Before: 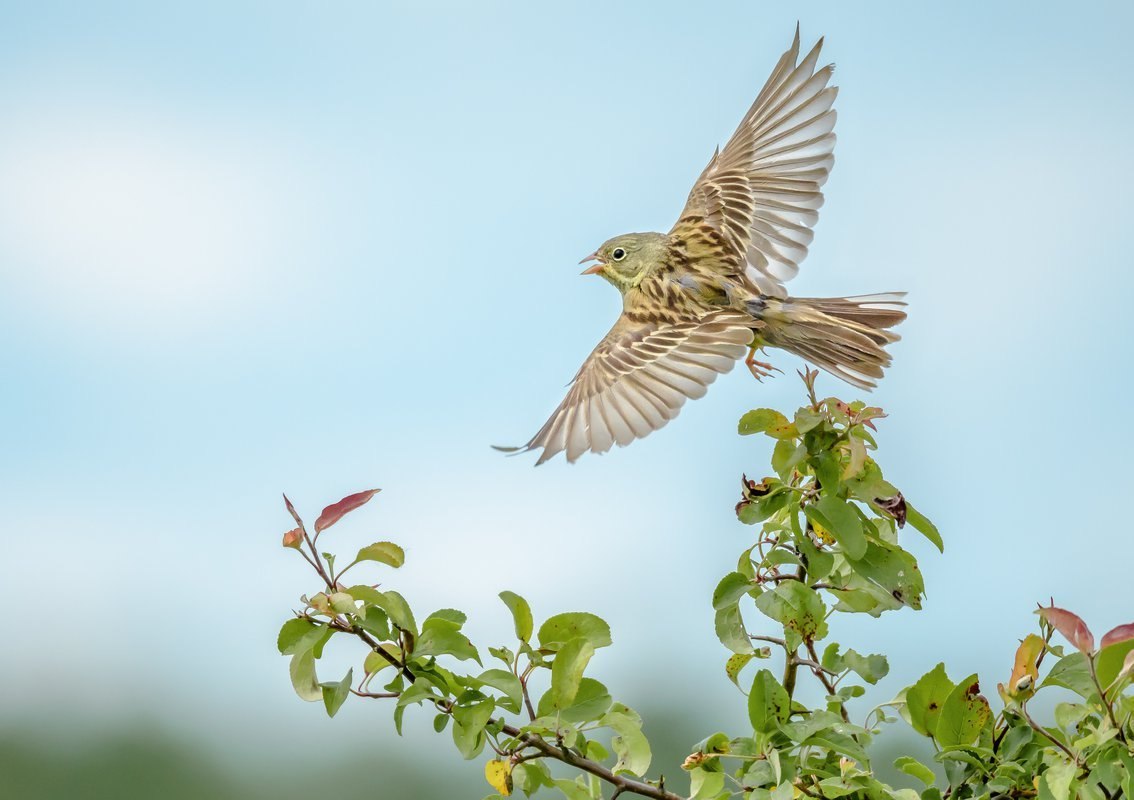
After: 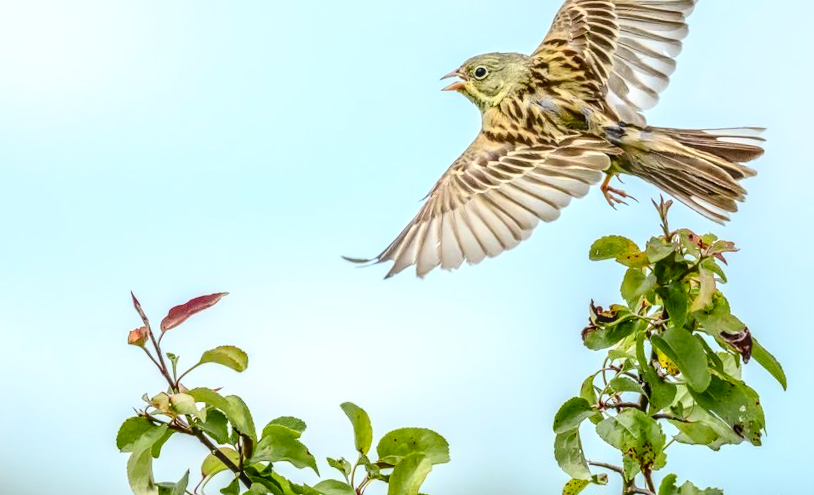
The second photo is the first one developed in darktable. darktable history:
crop and rotate: angle -3.48°, left 9.882%, top 20.878%, right 12.215%, bottom 11.92%
local contrast: highlights 5%, shadows 5%, detail 133%
exposure: exposure 0.128 EV, compensate highlight preservation false
contrast brightness saturation: contrast 0.314, brightness -0.081, saturation 0.17
